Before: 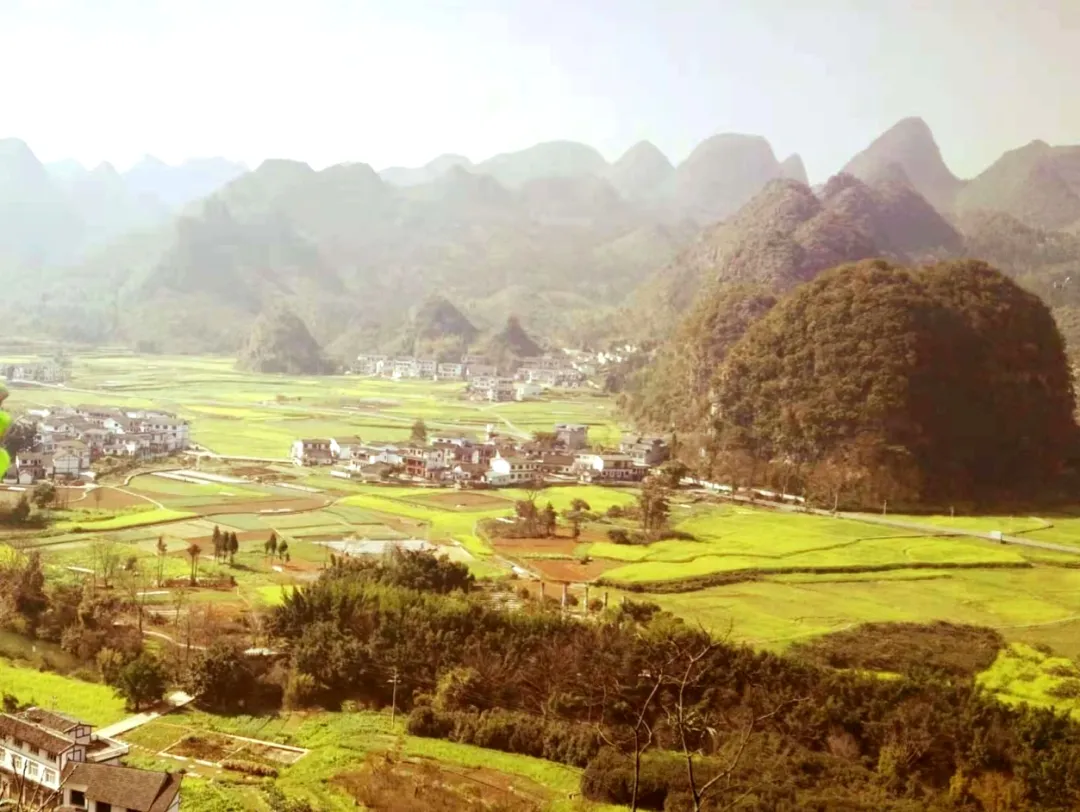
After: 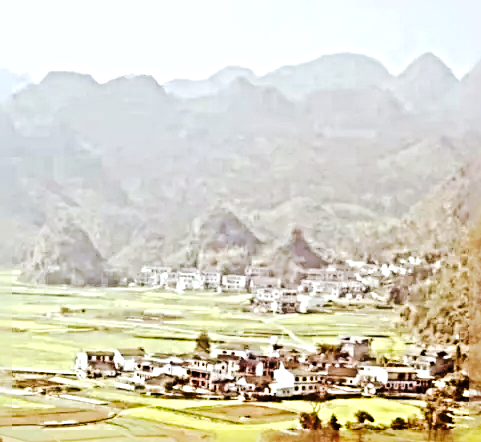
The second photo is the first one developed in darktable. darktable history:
crop: left 20.013%, top 10.846%, right 35.382%, bottom 34.669%
color correction: highlights a* -0.133, highlights b* -5.36, shadows a* -0.138, shadows b* -0.079
tone curve: curves: ch0 [(0, 0) (0.003, 0.018) (0.011, 0.021) (0.025, 0.028) (0.044, 0.039) (0.069, 0.05) (0.1, 0.06) (0.136, 0.081) (0.177, 0.117) (0.224, 0.161) (0.277, 0.226) (0.335, 0.315) (0.399, 0.421) (0.468, 0.53) (0.543, 0.627) (0.623, 0.726) (0.709, 0.789) (0.801, 0.859) (0.898, 0.924) (1, 1)], preserve colors none
sharpen: radius 6.251, amount 1.804, threshold 0.131
